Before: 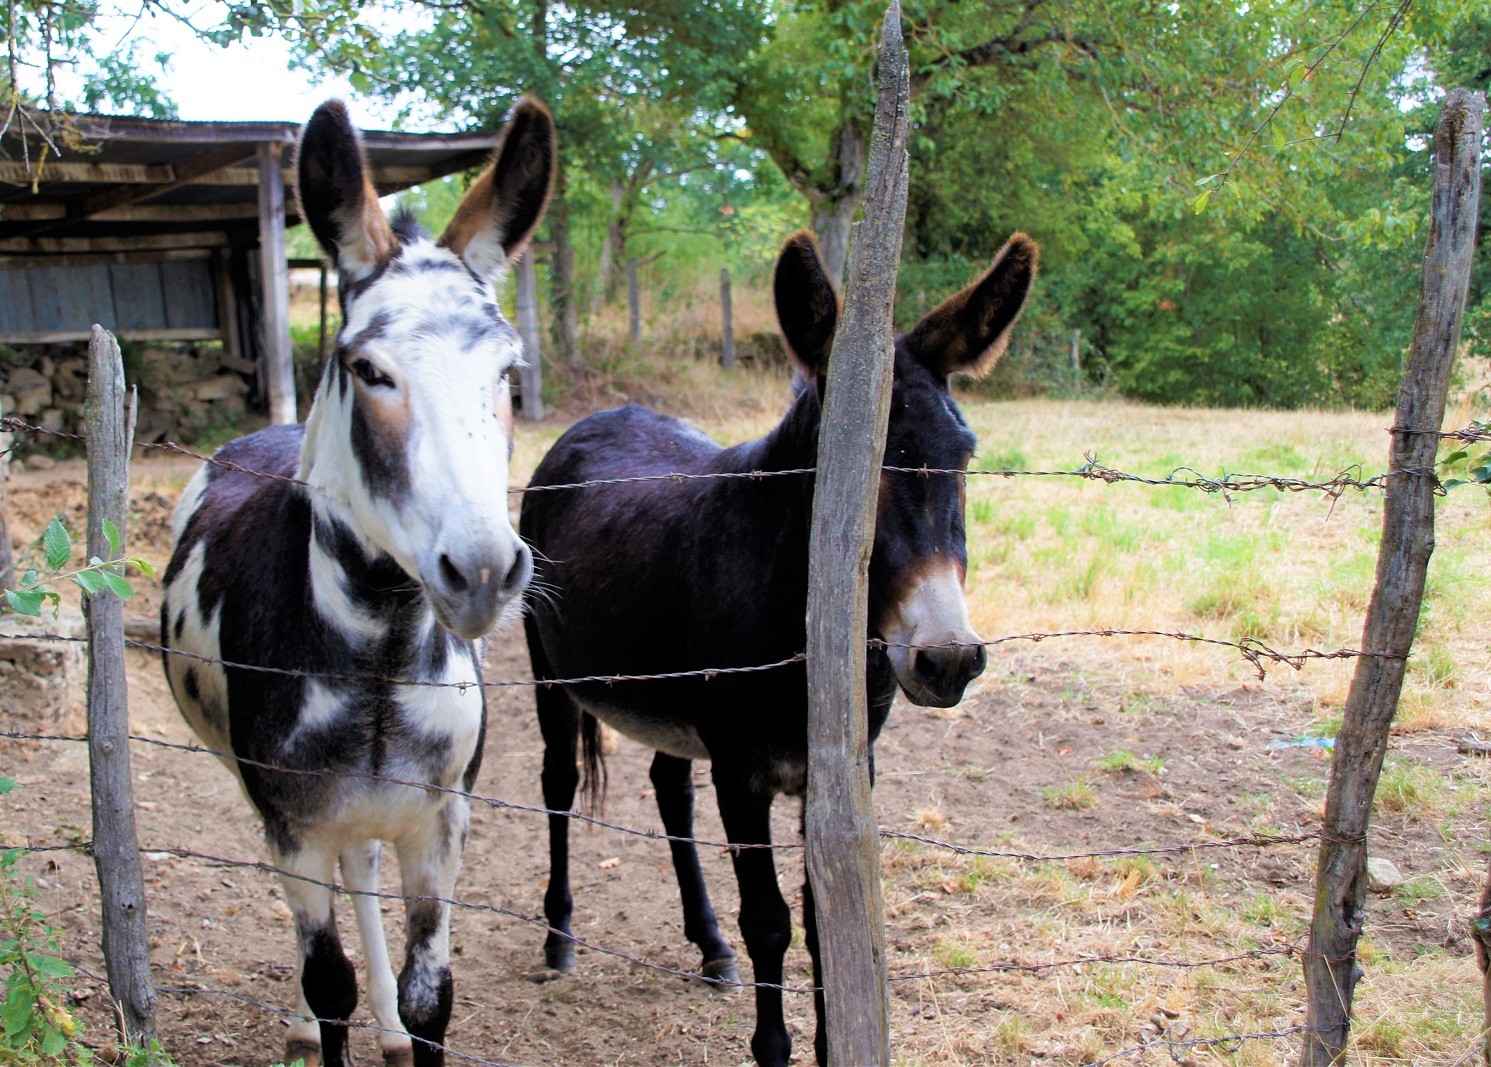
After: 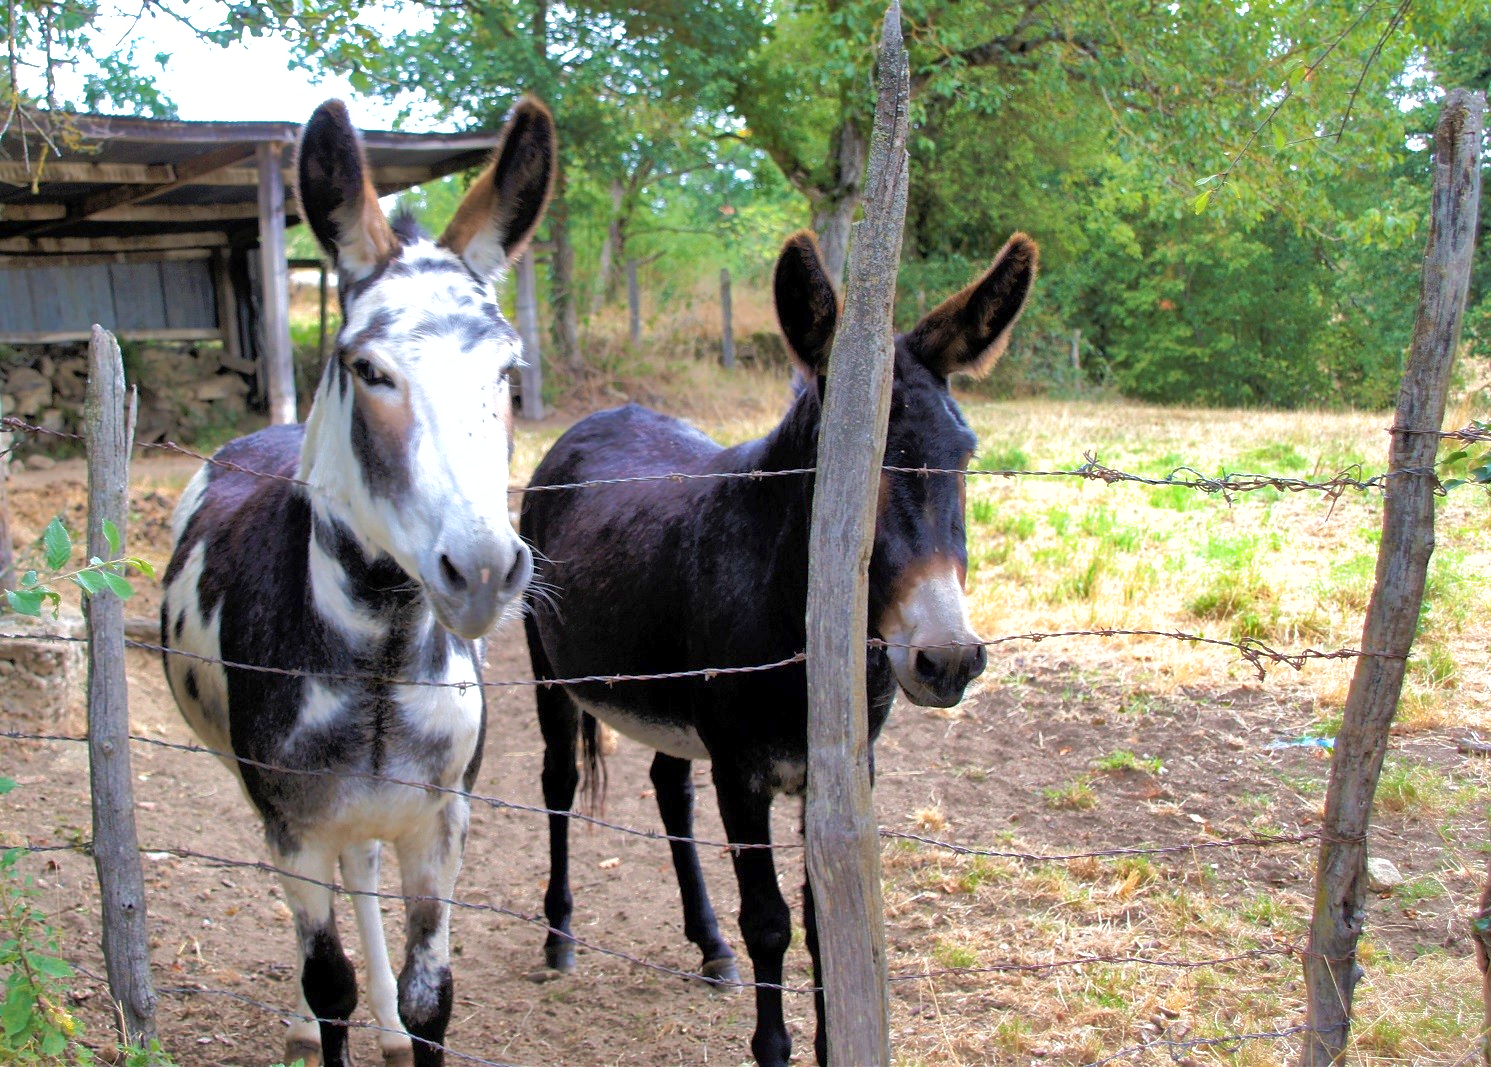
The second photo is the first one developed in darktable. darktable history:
shadows and highlights: shadows 60, highlights -60
exposure: exposure 0.376 EV, compensate highlight preservation false
